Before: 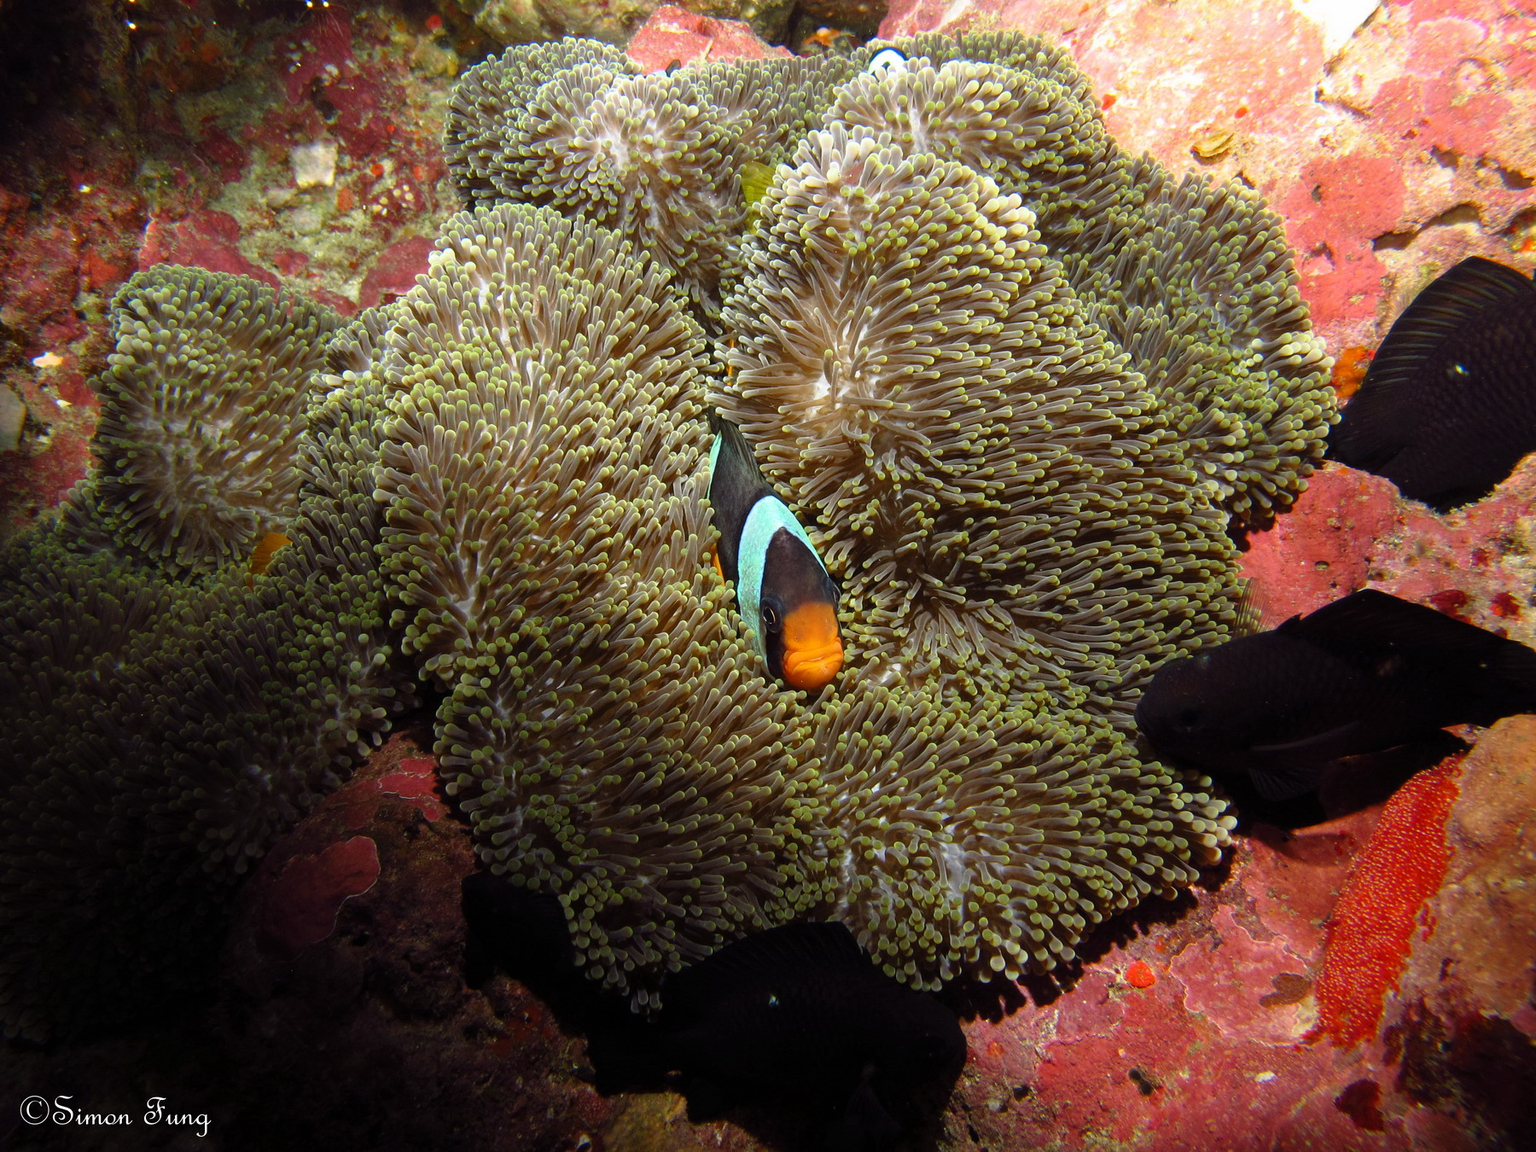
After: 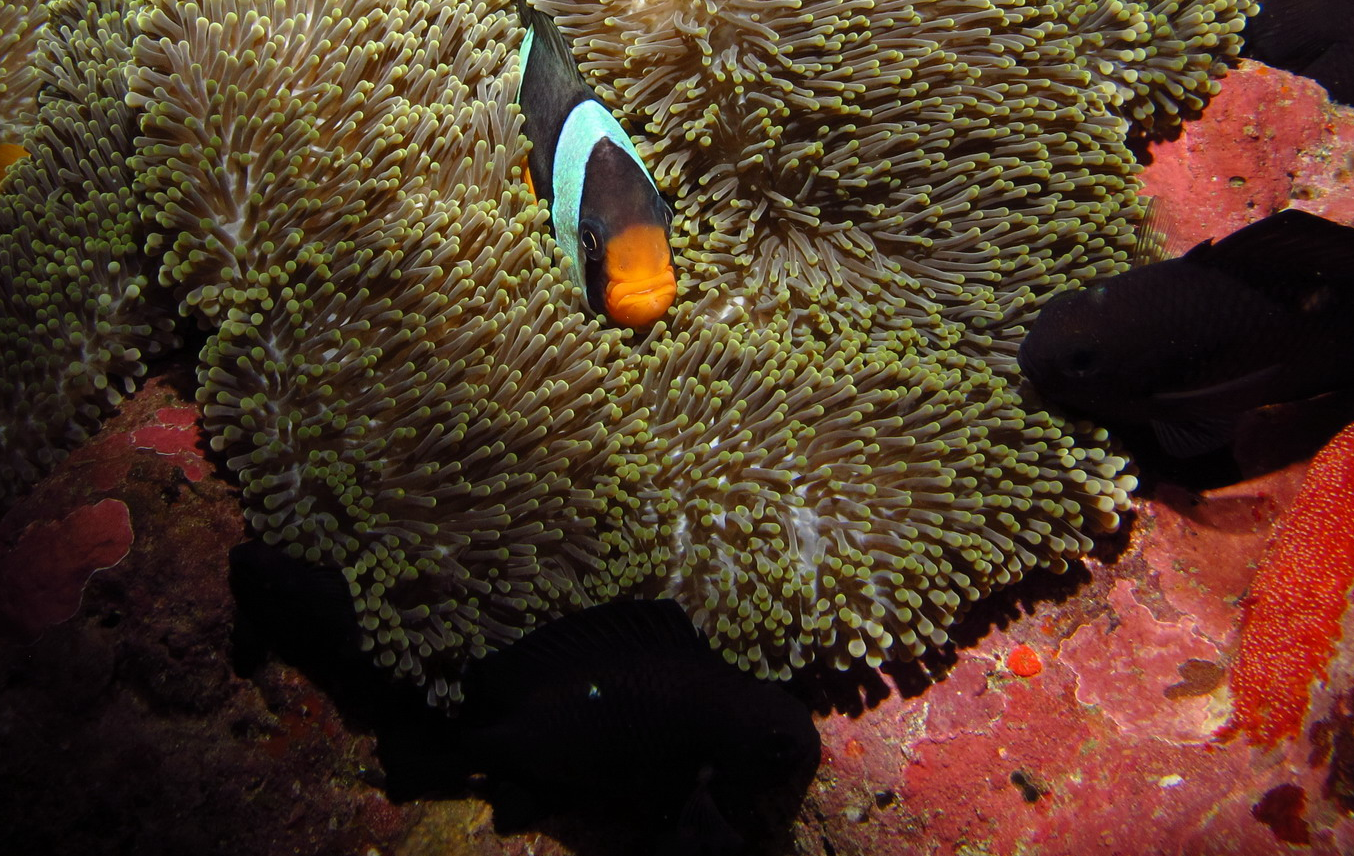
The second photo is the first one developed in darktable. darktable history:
color correction: highlights b* 0.026
crop and rotate: left 17.386%, top 35.659%, right 7.345%, bottom 0.893%
